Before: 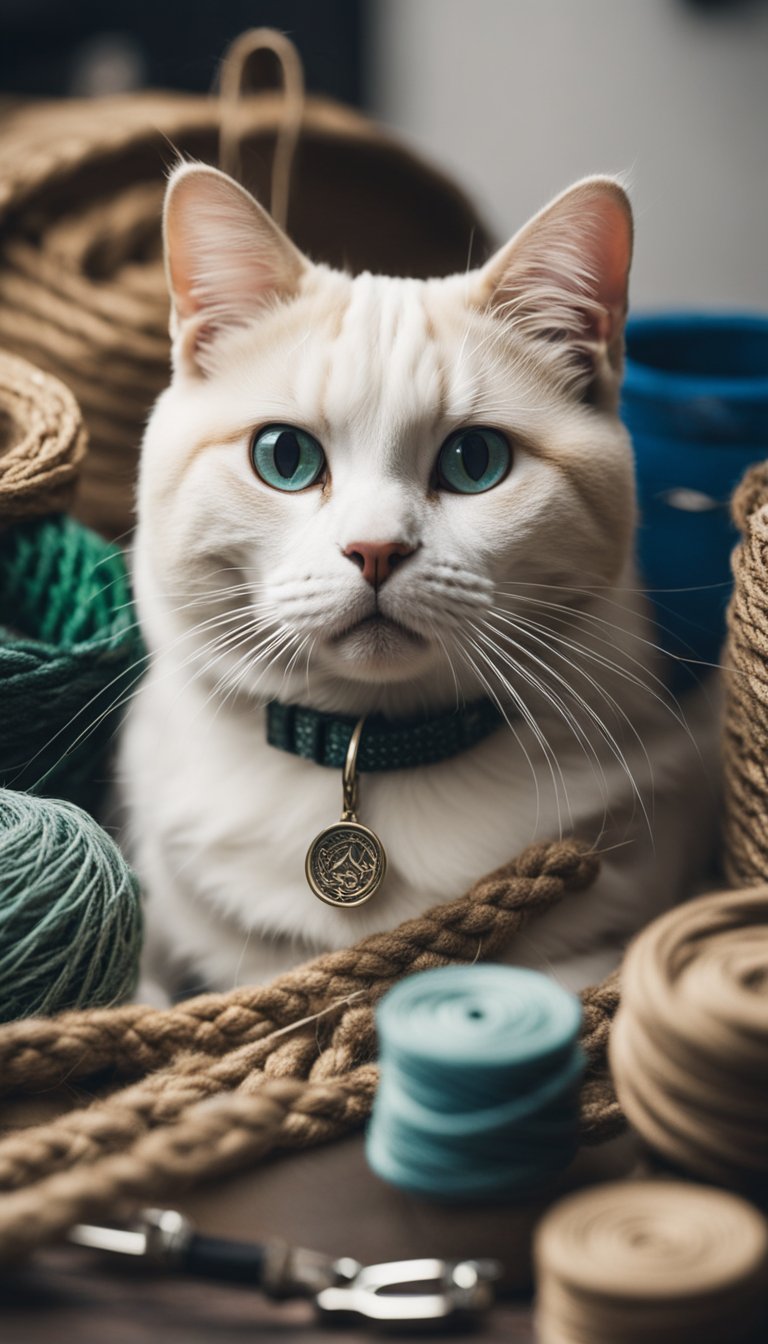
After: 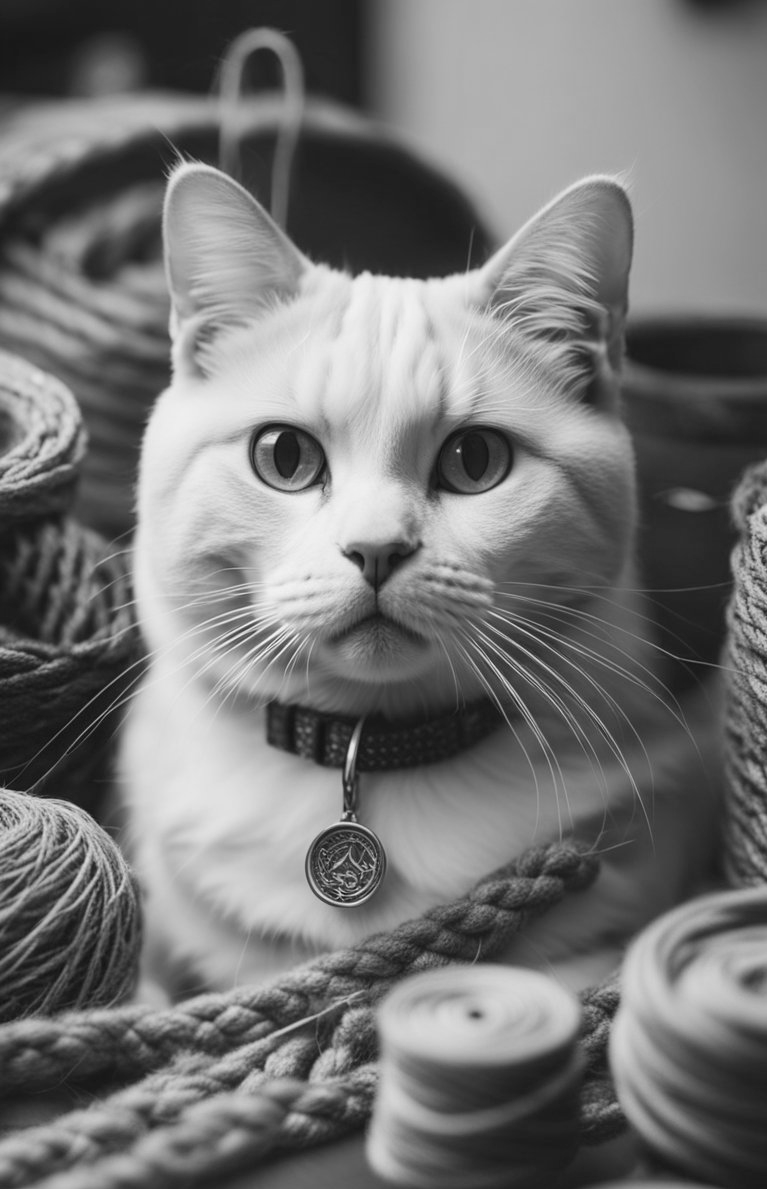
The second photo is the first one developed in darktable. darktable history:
color balance: lift [1, 1.011, 0.999, 0.989], gamma [1.109, 1.045, 1.039, 0.955], gain [0.917, 0.936, 0.952, 1.064], contrast 2.32%, contrast fulcrum 19%, output saturation 101%
shadows and highlights: shadows 20.55, highlights -20.99, soften with gaussian
crop and rotate: top 0%, bottom 11.49%
monochrome: size 1
